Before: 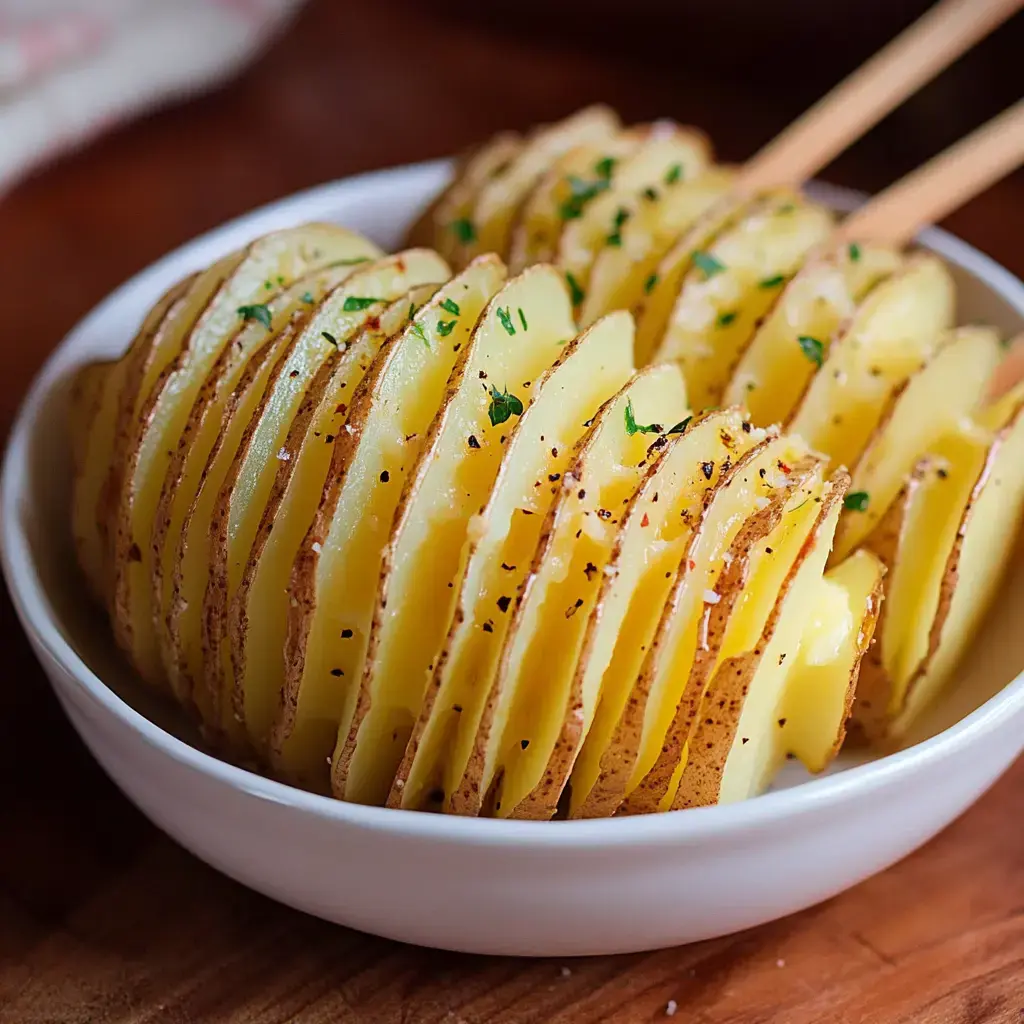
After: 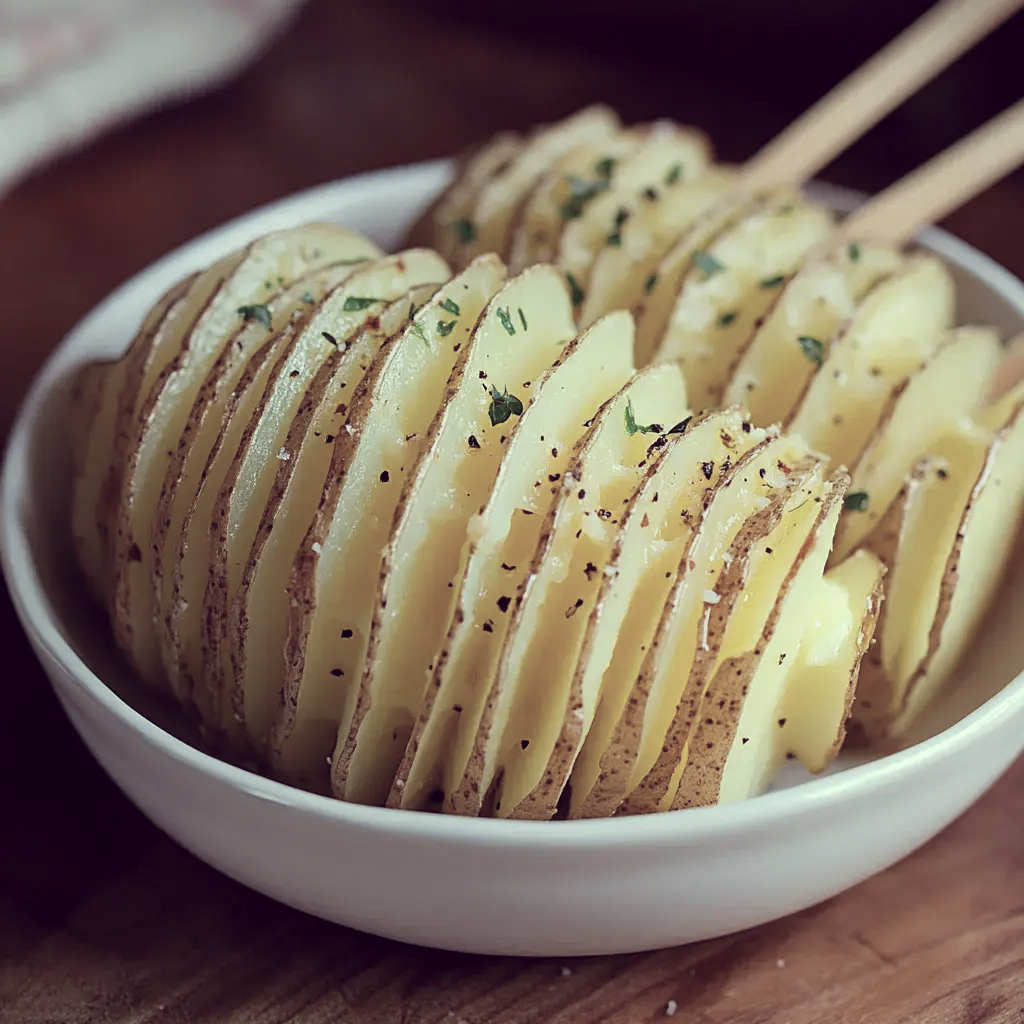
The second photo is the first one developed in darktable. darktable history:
color correction: highlights a* -20.87, highlights b* 20.59, shadows a* 20.03, shadows b* -20.42, saturation 0.454
